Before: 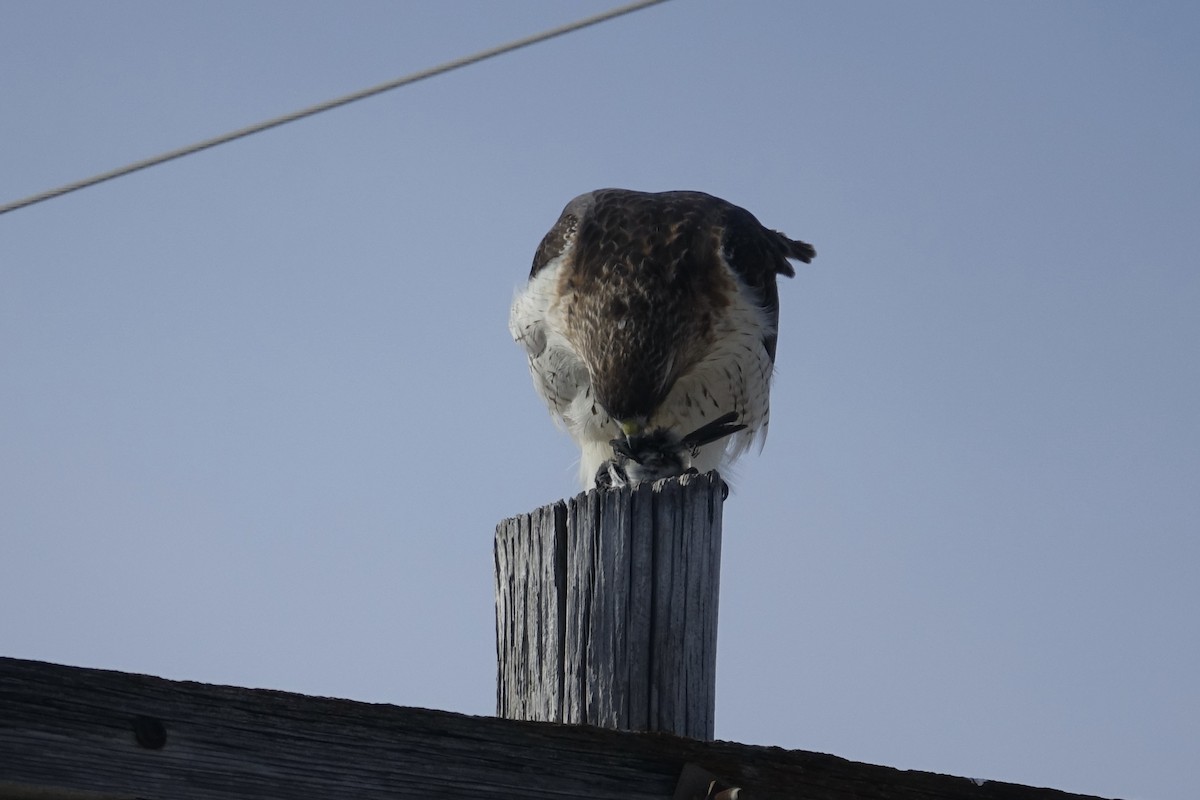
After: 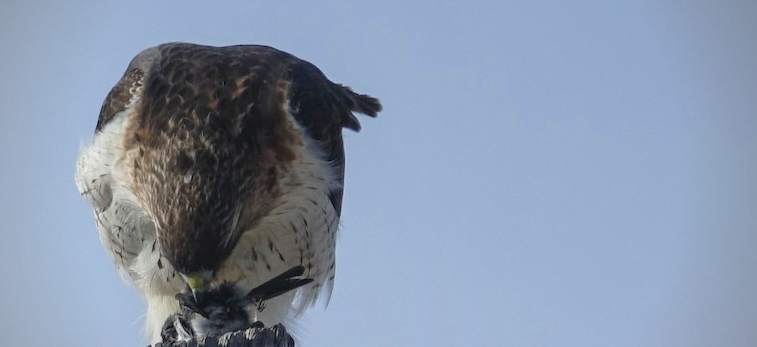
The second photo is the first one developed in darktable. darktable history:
local contrast: detail 109%
levels: levels [0, 0.435, 0.917]
contrast brightness saturation: saturation -0.058
vignetting: on, module defaults
crop: left 36.245%, top 18.321%, right 0.631%, bottom 38.303%
